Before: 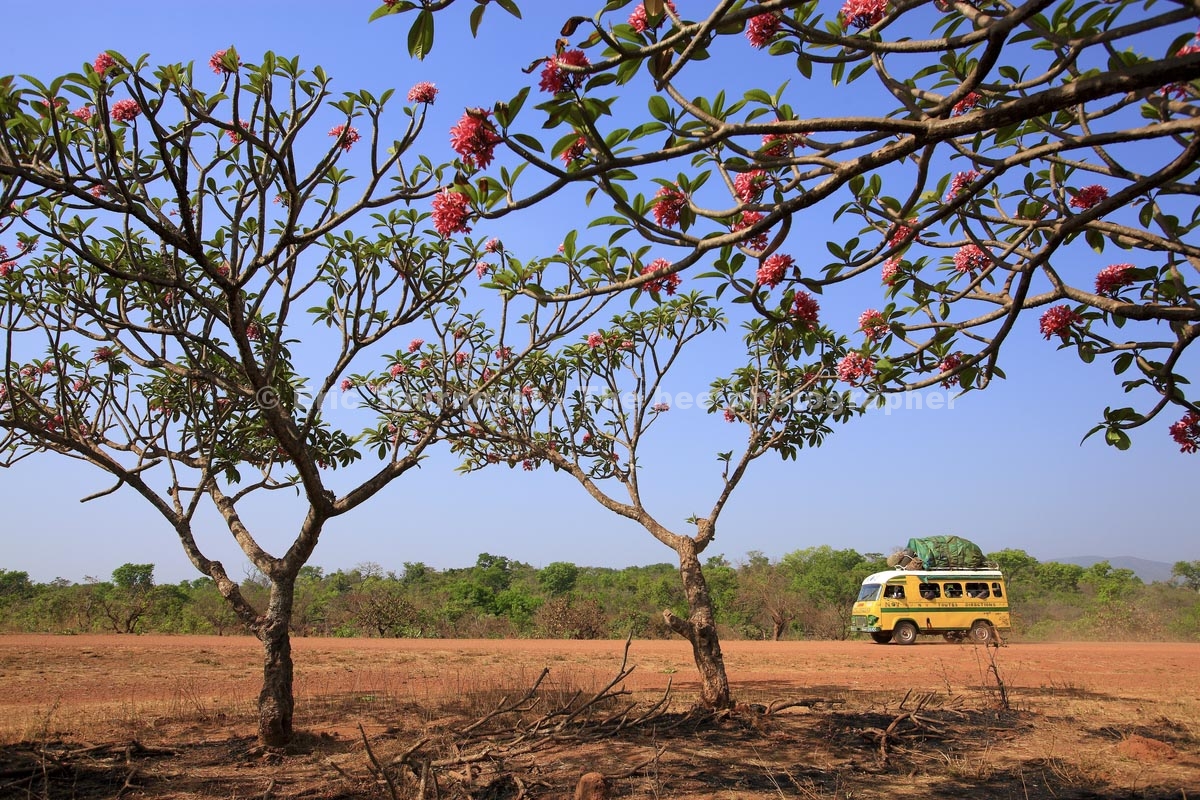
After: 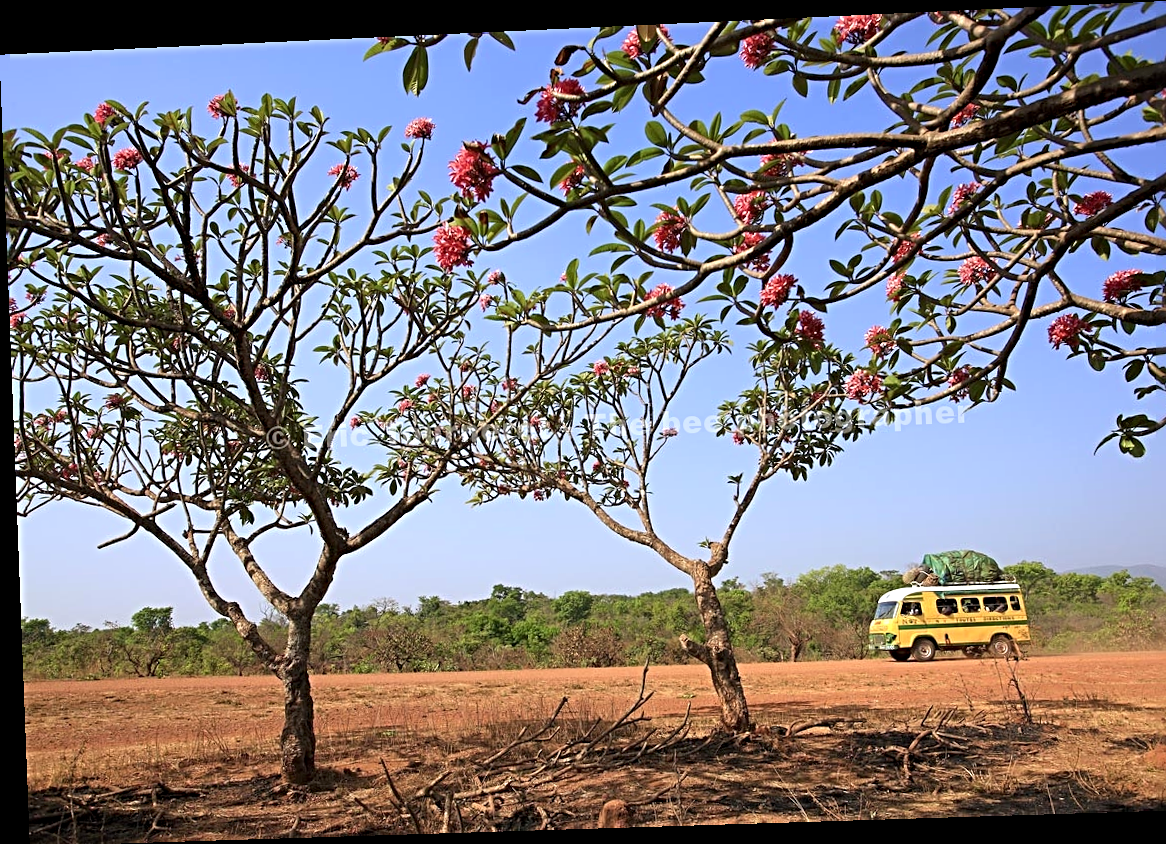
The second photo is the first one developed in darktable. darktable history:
sharpen: radius 4
rotate and perspective: rotation -2.22°, lens shift (horizontal) -0.022, automatic cropping off
exposure: exposure 0.3 EV, compensate highlight preservation false
crop and rotate: right 5.167%
